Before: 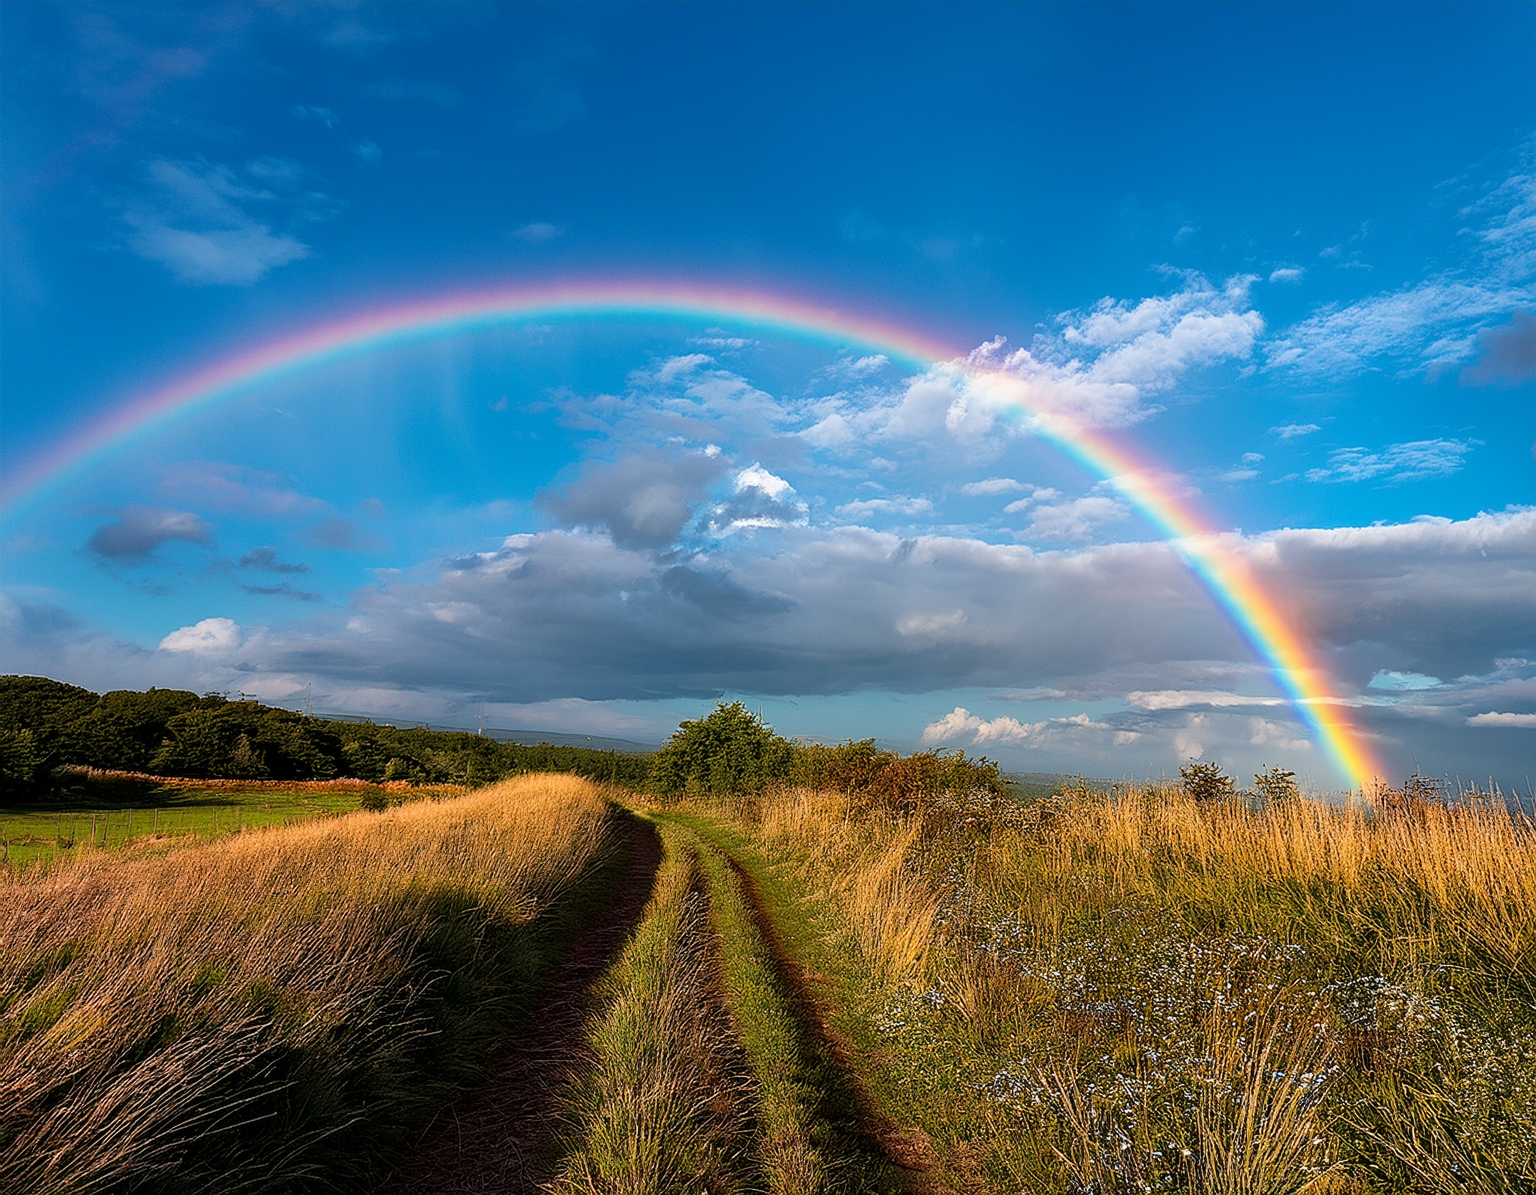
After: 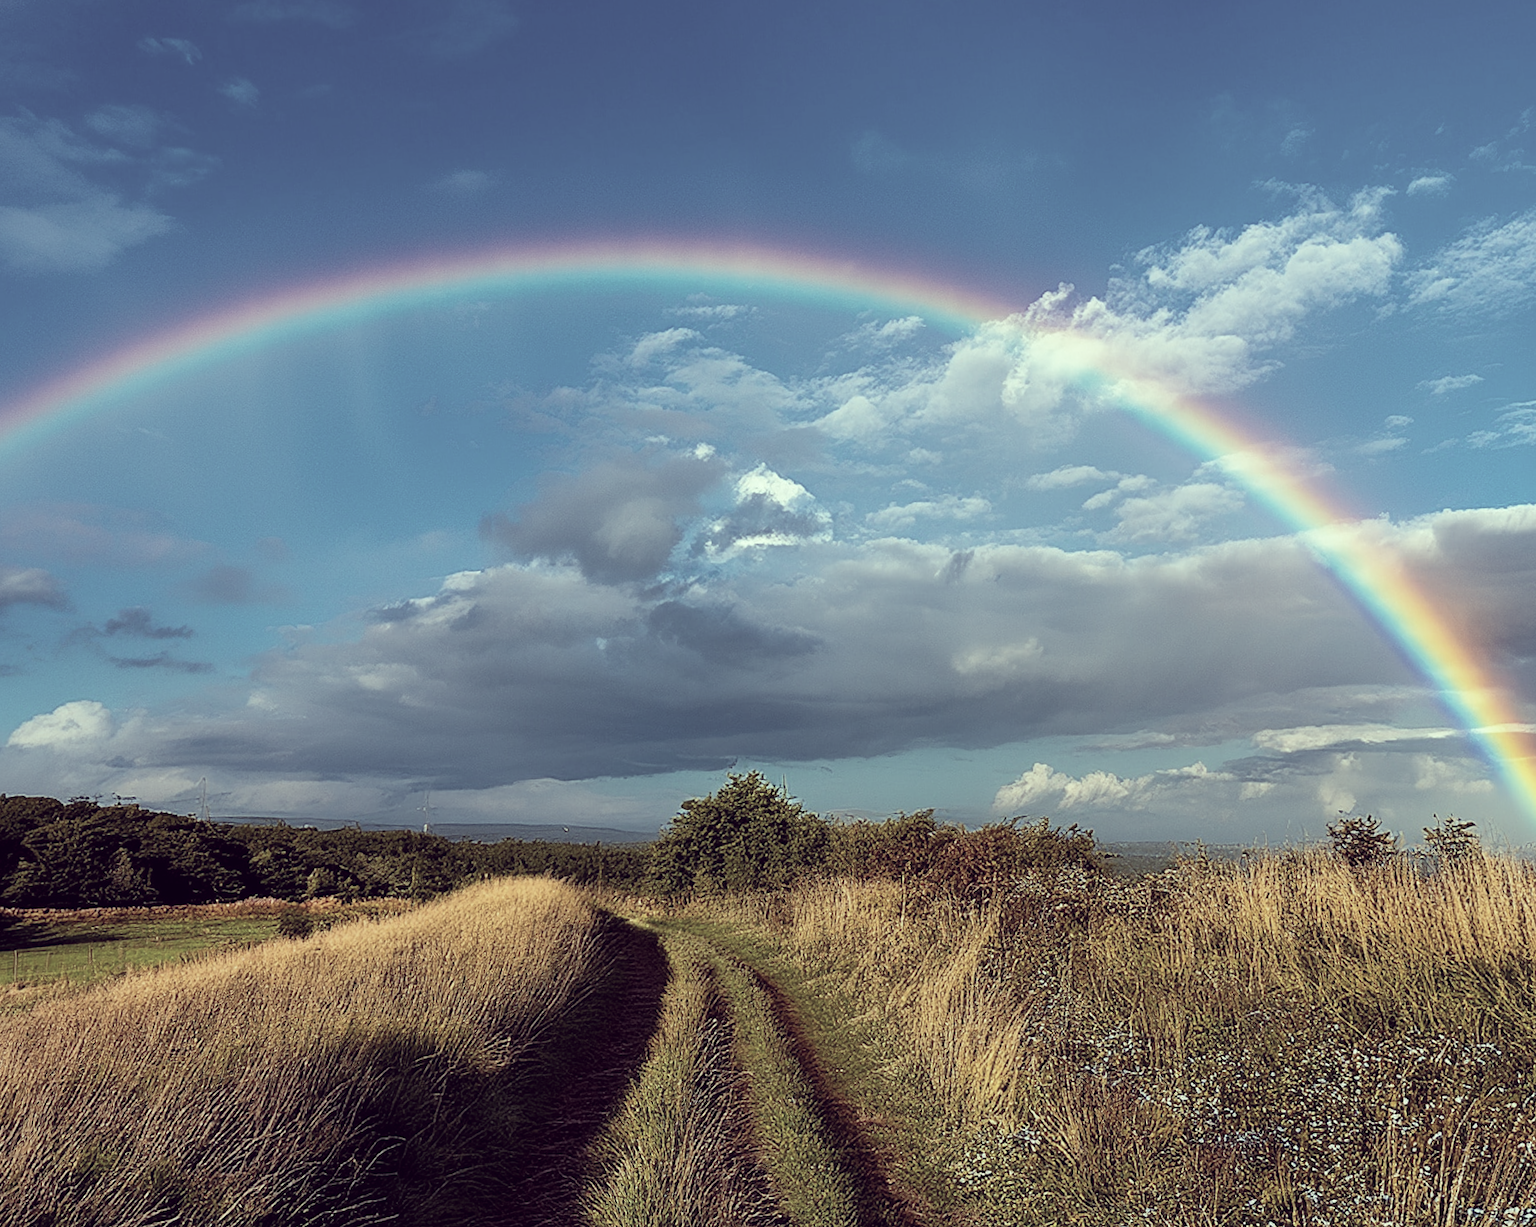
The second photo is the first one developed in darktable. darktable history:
color correction: highlights a* -20.17, highlights b* 20.27, shadows a* 20.03, shadows b* -20.46, saturation 0.43
rotate and perspective: rotation -3.18°, automatic cropping off
velvia: on, module defaults
crop and rotate: left 11.831%, top 11.346%, right 13.429%, bottom 13.899%
white balance: red 0.988, blue 1.017
